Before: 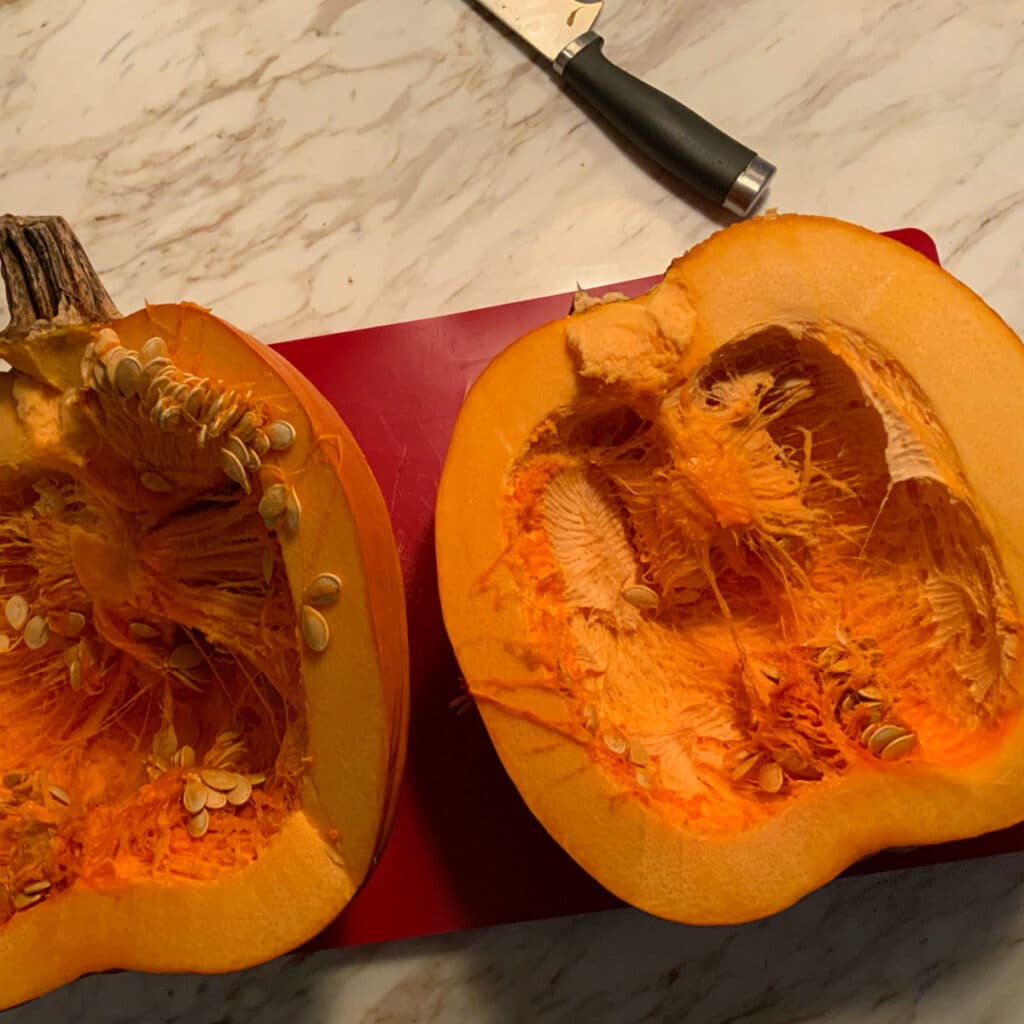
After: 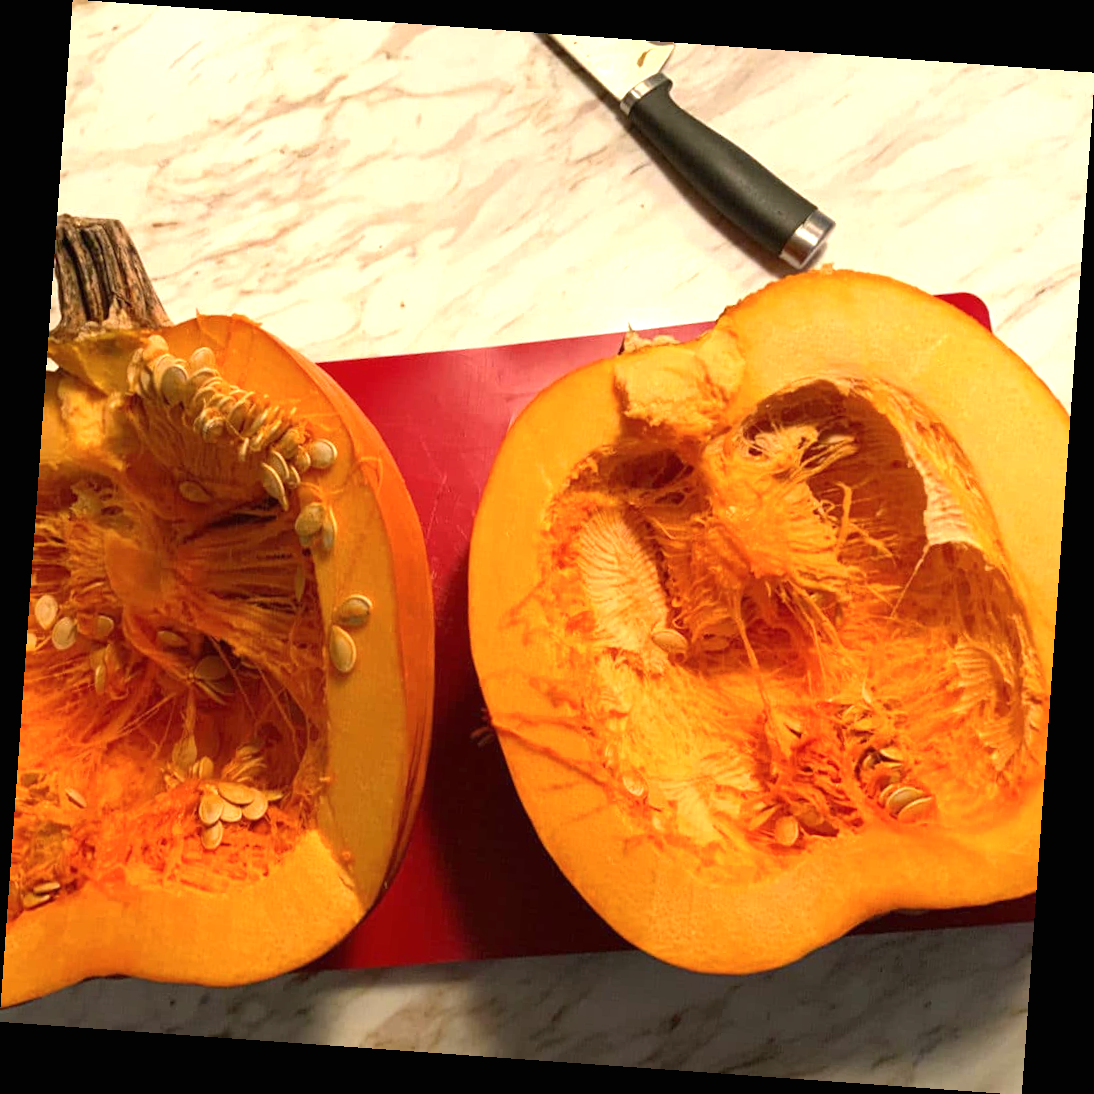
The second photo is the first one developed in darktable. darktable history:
exposure: black level correction 0, exposure 1 EV, compensate exposure bias true, compensate highlight preservation false
color balance: output saturation 98.5%
rotate and perspective: rotation 4.1°, automatic cropping off
